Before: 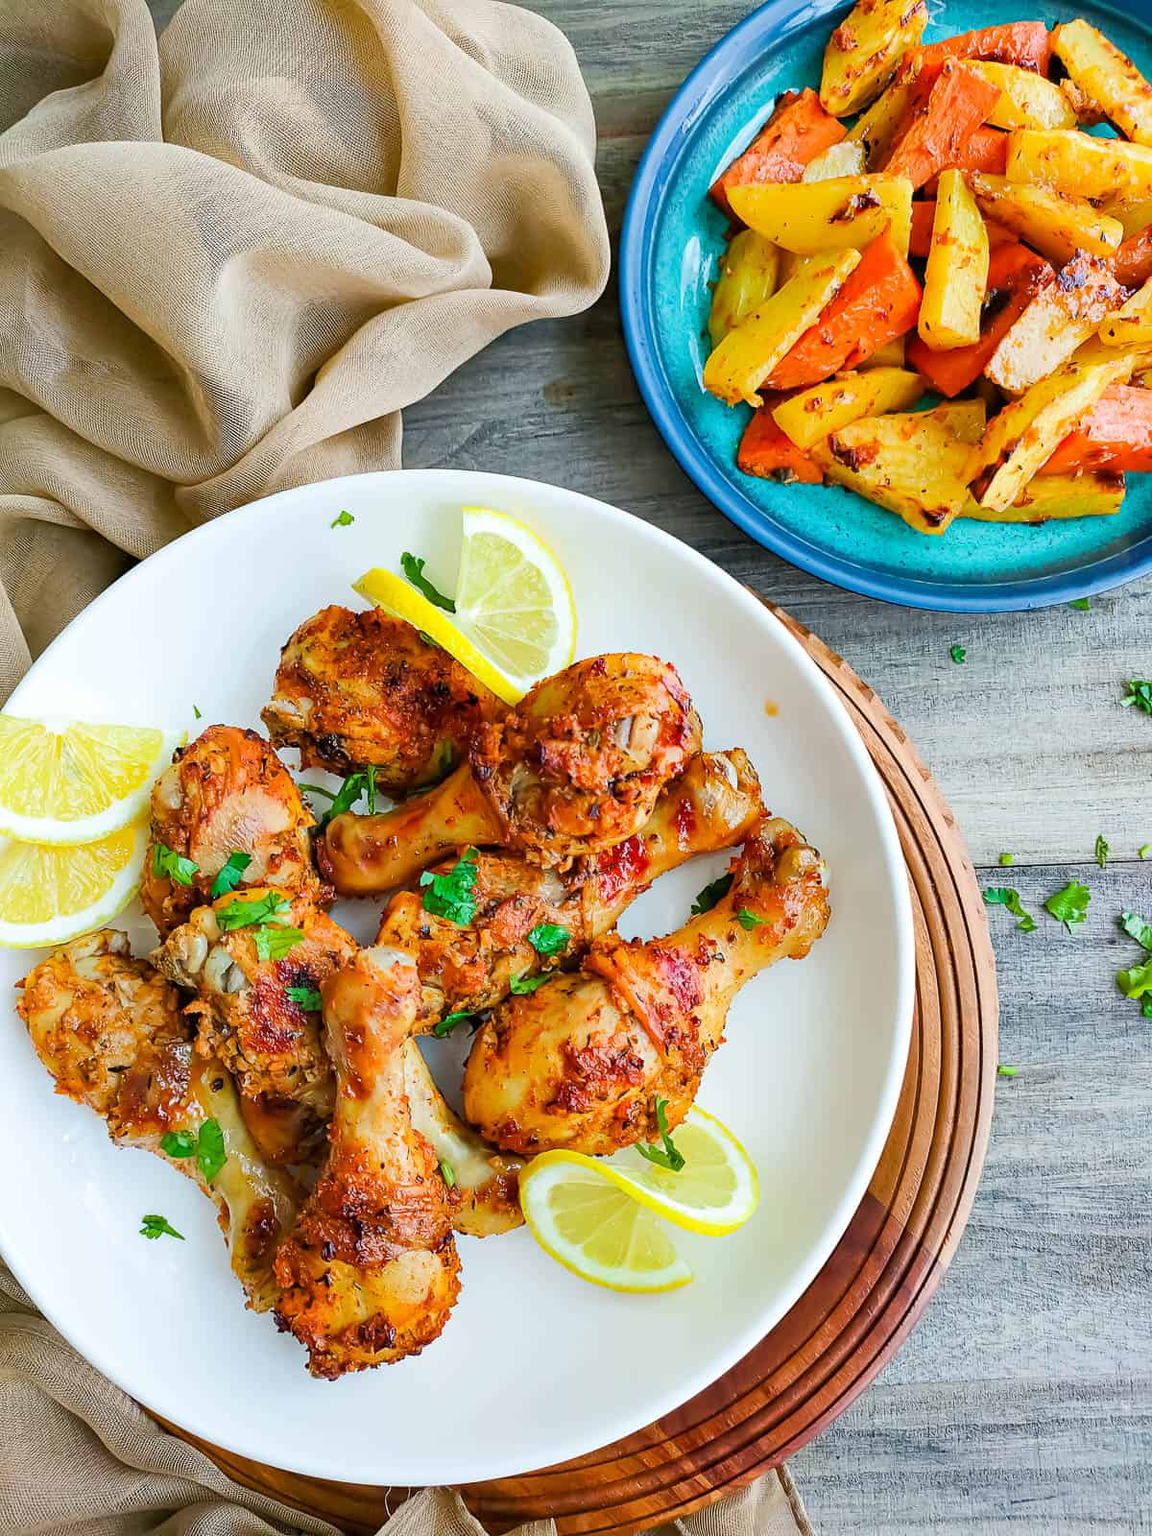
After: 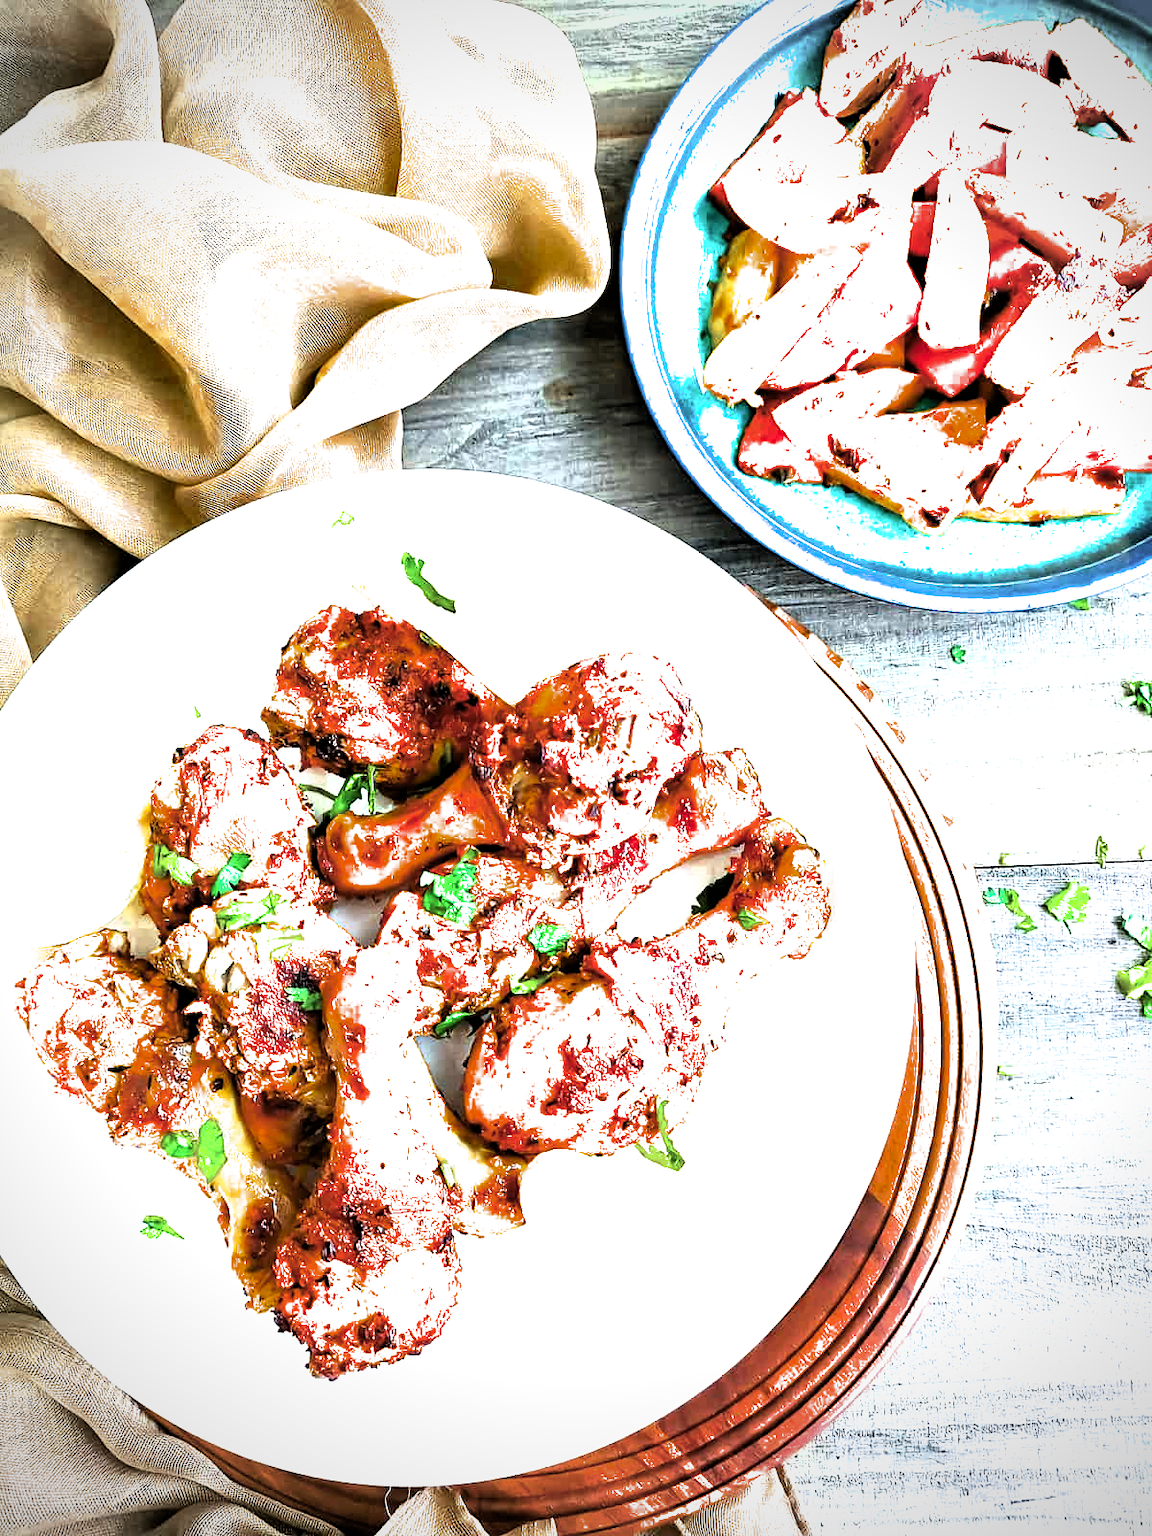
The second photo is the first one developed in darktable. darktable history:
exposure: black level correction 0, exposure 1 EV, compensate exposure bias true, compensate highlight preservation false
filmic rgb: black relative exposure -8.2 EV, white relative exposure 2.2 EV, threshold 3 EV, hardness 7.11, latitude 85.74%, contrast 1.696, highlights saturation mix -4%, shadows ↔ highlights balance -2.69%, color science v5 (2021), contrast in shadows safe, contrast in highlights safe, enable highlight reconstruction true
vignetting: on, module defaults
color zones: curves: ch0 [(0.11, 0.396) (0.195, 0.36) (0.25, 0.5) (0.303, 0.412) (0.357, 0.544) (0.75, 0.5) (0.967, 0.328)]; ch1 [(0, 0.468) (0.112, 0.512) (0.202, 0.6) (0.25, 0.5) (0.307, 0.352) (0.357, 0.544) (0.75, 0.5) (0.963, 0.524)]
